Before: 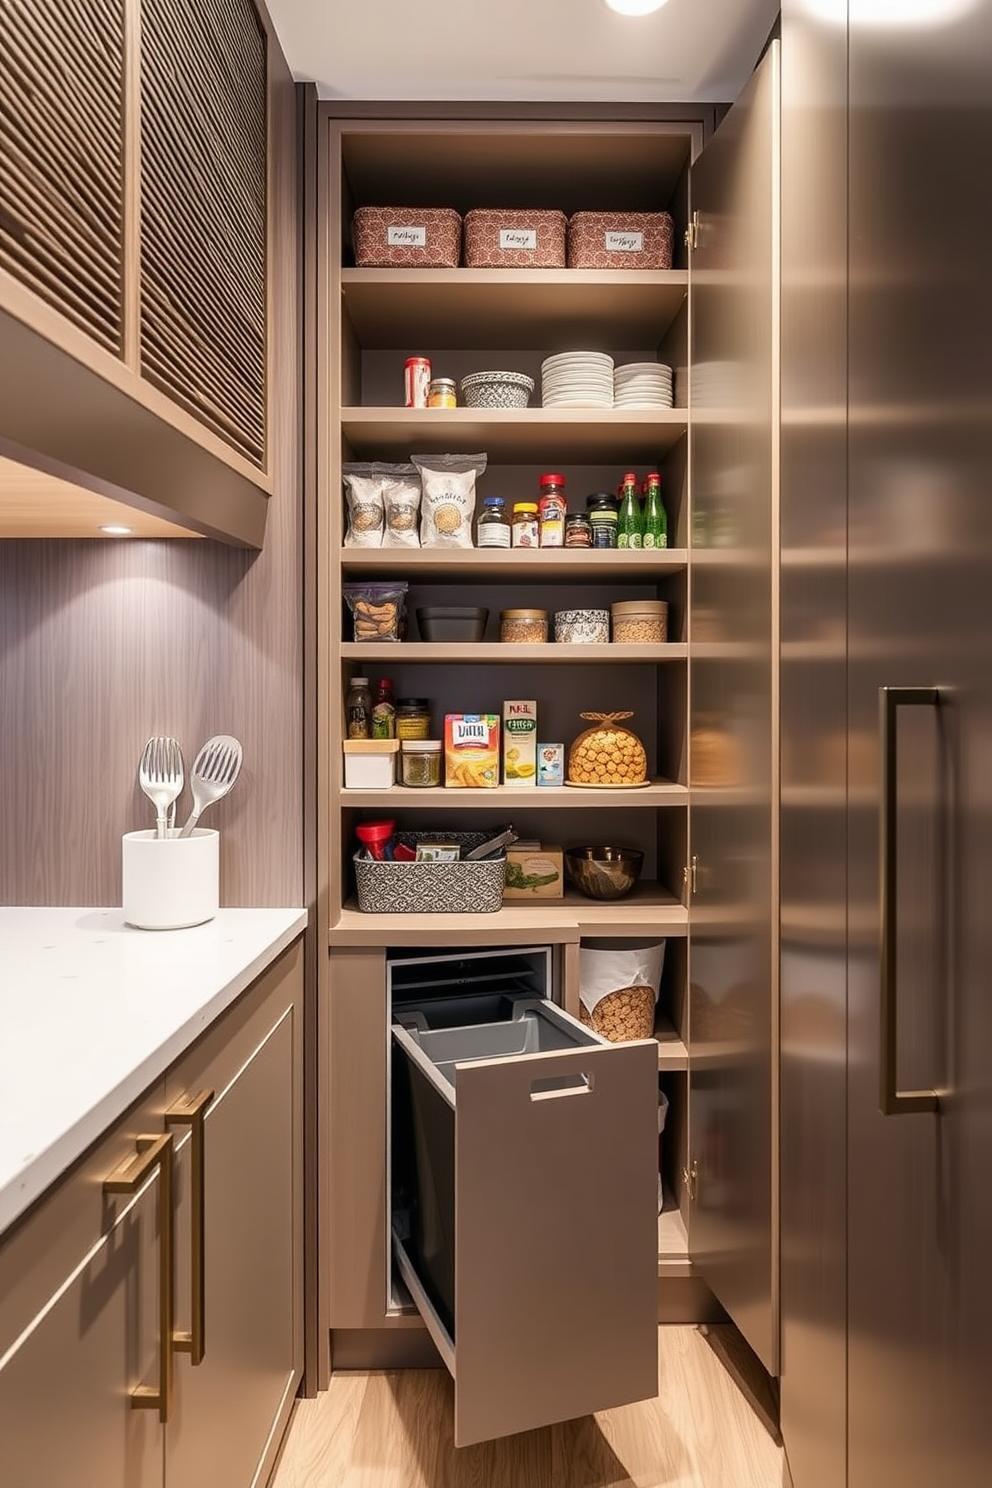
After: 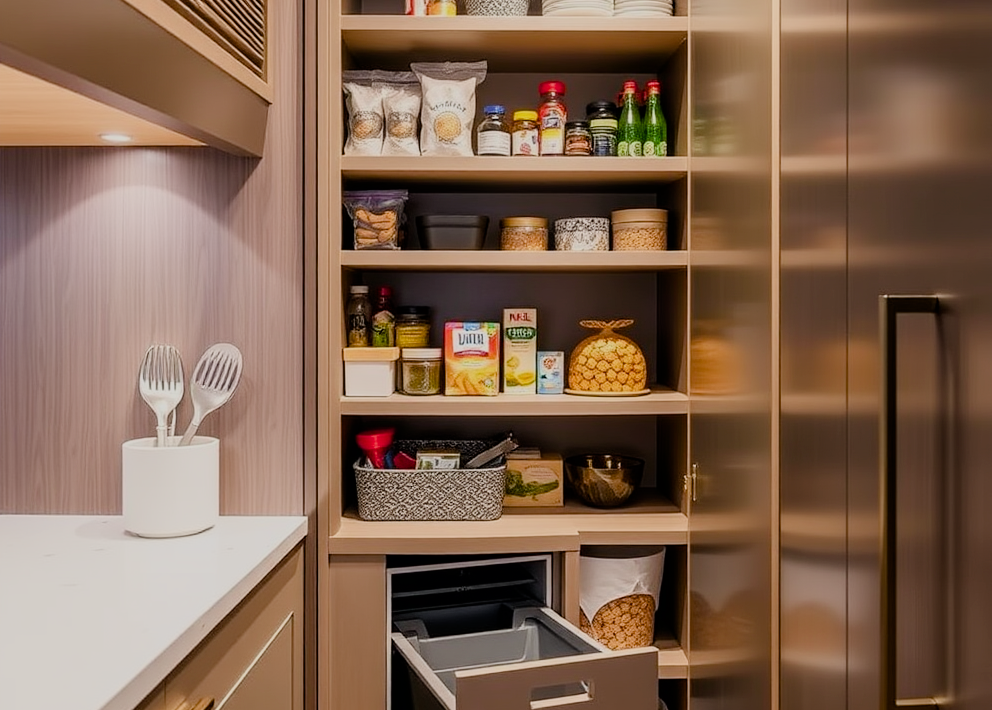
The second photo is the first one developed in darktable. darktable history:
crop and rotate: top 26.457%, bottom 25.818%
color balance rgb: perceptual saturation grading › global saturation 20%, perceptual saturation grading › highlights -25.88%, perceptual saturation grading › shadows 26.172%, global vibrance 20%
filmic rgb: black relative exposure -7.65 EV, white relative exposure 4.56 EV, hardness 3.61, color science v6 (2022)
